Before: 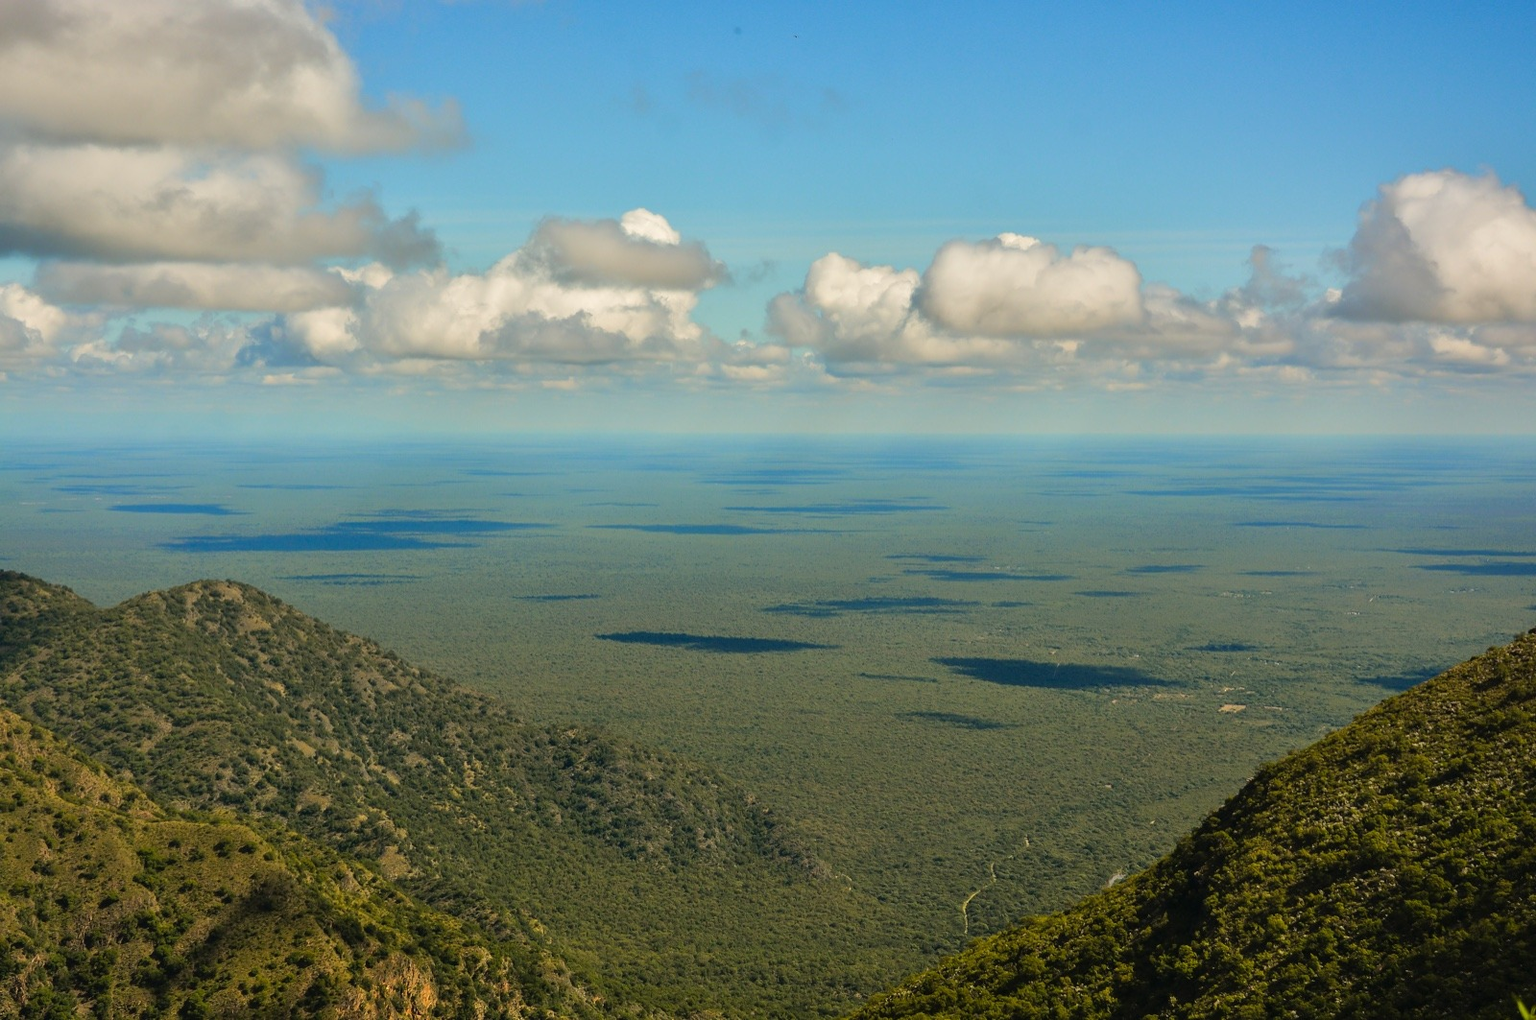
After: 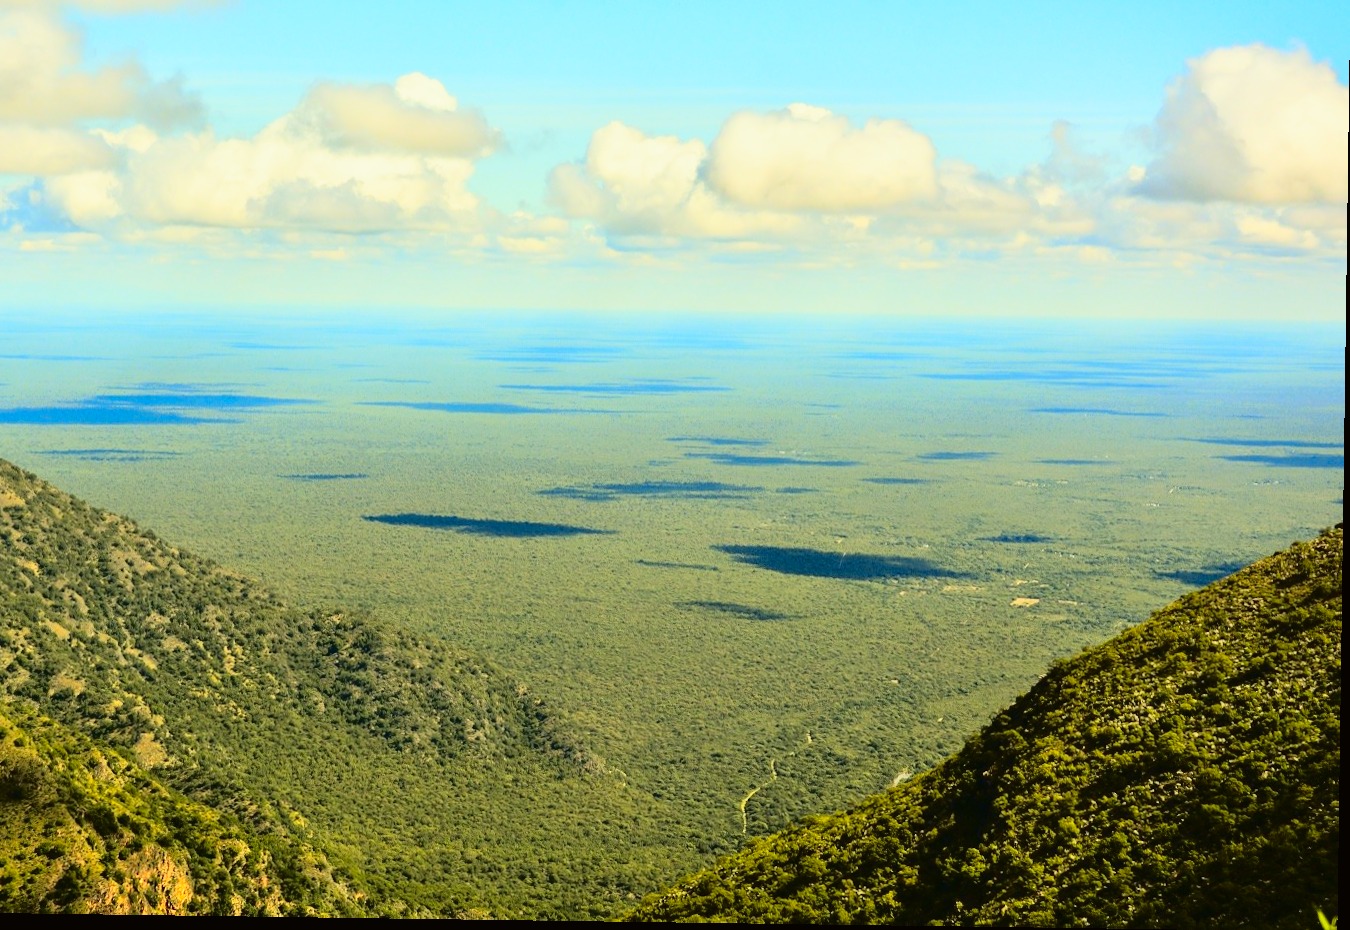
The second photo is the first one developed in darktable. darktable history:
color correction: highlights a* -4.28, highlights b* 6.53
rotate and perspective: rotation 0.8°, automatic cropping off
tone curve: curves: ch0 [(0, 0.01) (0.058, 0.039) (0.159, 0.117) (0.282, 0.327) (0.45, 0.534) (0.676, 0.751) (0.89, 0.919) (1, 1)]; ch1 [(0, 0) (0.094, 0.081) (0.285, 0.299) (0.385, 0.403) (0.447, 0.455) (0.495, 0.496) (0.544, 0.552) (0.589, 0.612) (0.722, 0.728) (1, 1)]; ch2 [(0, 0) (0.257, 0.217) (0.43, 0.421) (0.498, 0.507) (0.531, 0.544) (0.56, 0.579) (0.625, 0.642) (1, 1)], color space Lab, independent channels, preserve colors none
rgb curve: mode RGB, independent channels
crop: left 16.315%, top 14.246%
contrast brightness saturation: contrast 0.23, brightness 0.1, saturation 0.29
base curve: curves: ch0 [(0, 0) (0.088, 0.125) (0.176, 0.251) (0.354, 0.501) (0.613, 0.749) (1, 0.877)], preserve colors none
